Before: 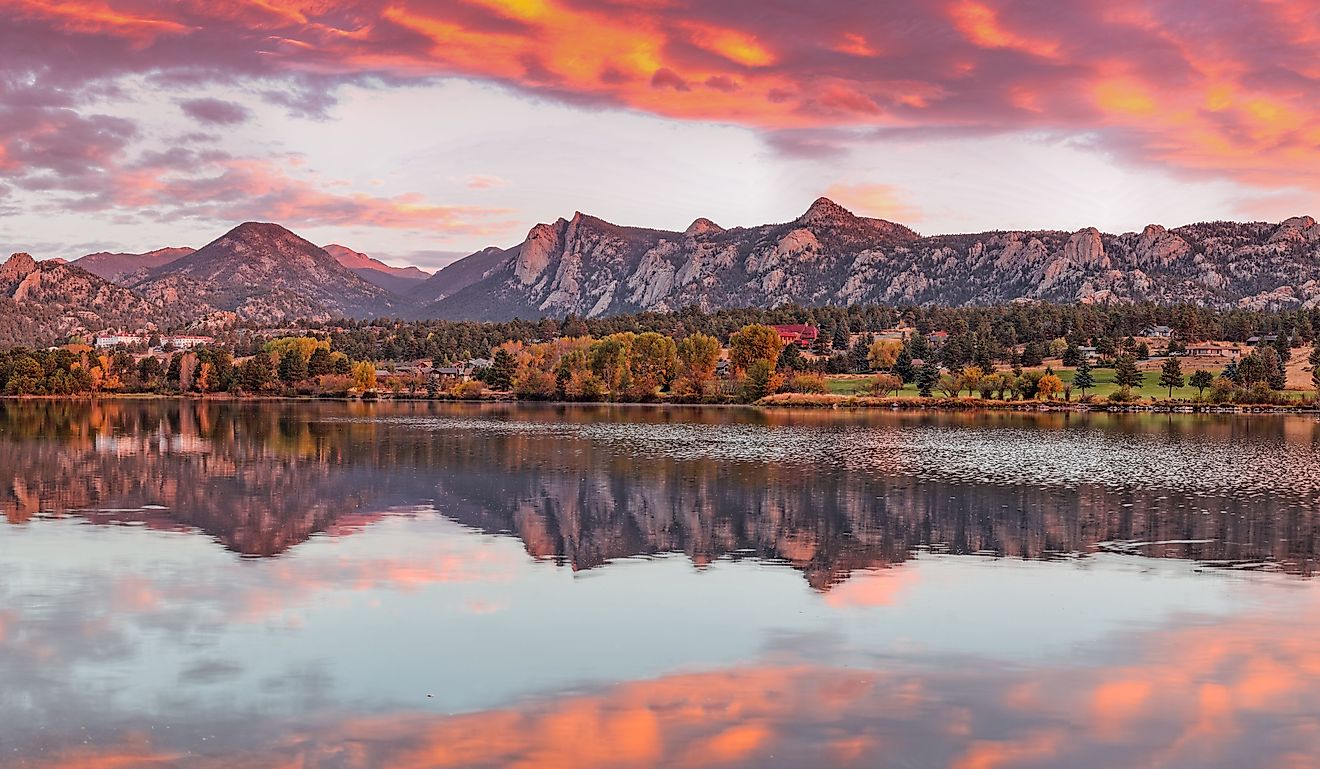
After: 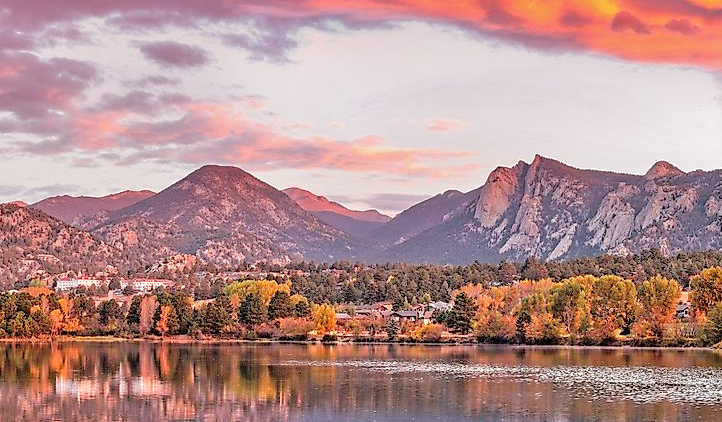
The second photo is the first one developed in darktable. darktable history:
crop and rotate: left 3.047%, top 7.509%, right 42.236%, bottom 37.598%
tone equalizer: -7 EV 0.15 EV, -6 EV 0.6 EV, -5 EV 1.15 EV, -4 EV 1.33 EV, -3 EV 1.15 EV, -2 EV 0.6 EV, -1 EV 0.15 EV, mask exposure compensation -0.5 EV
